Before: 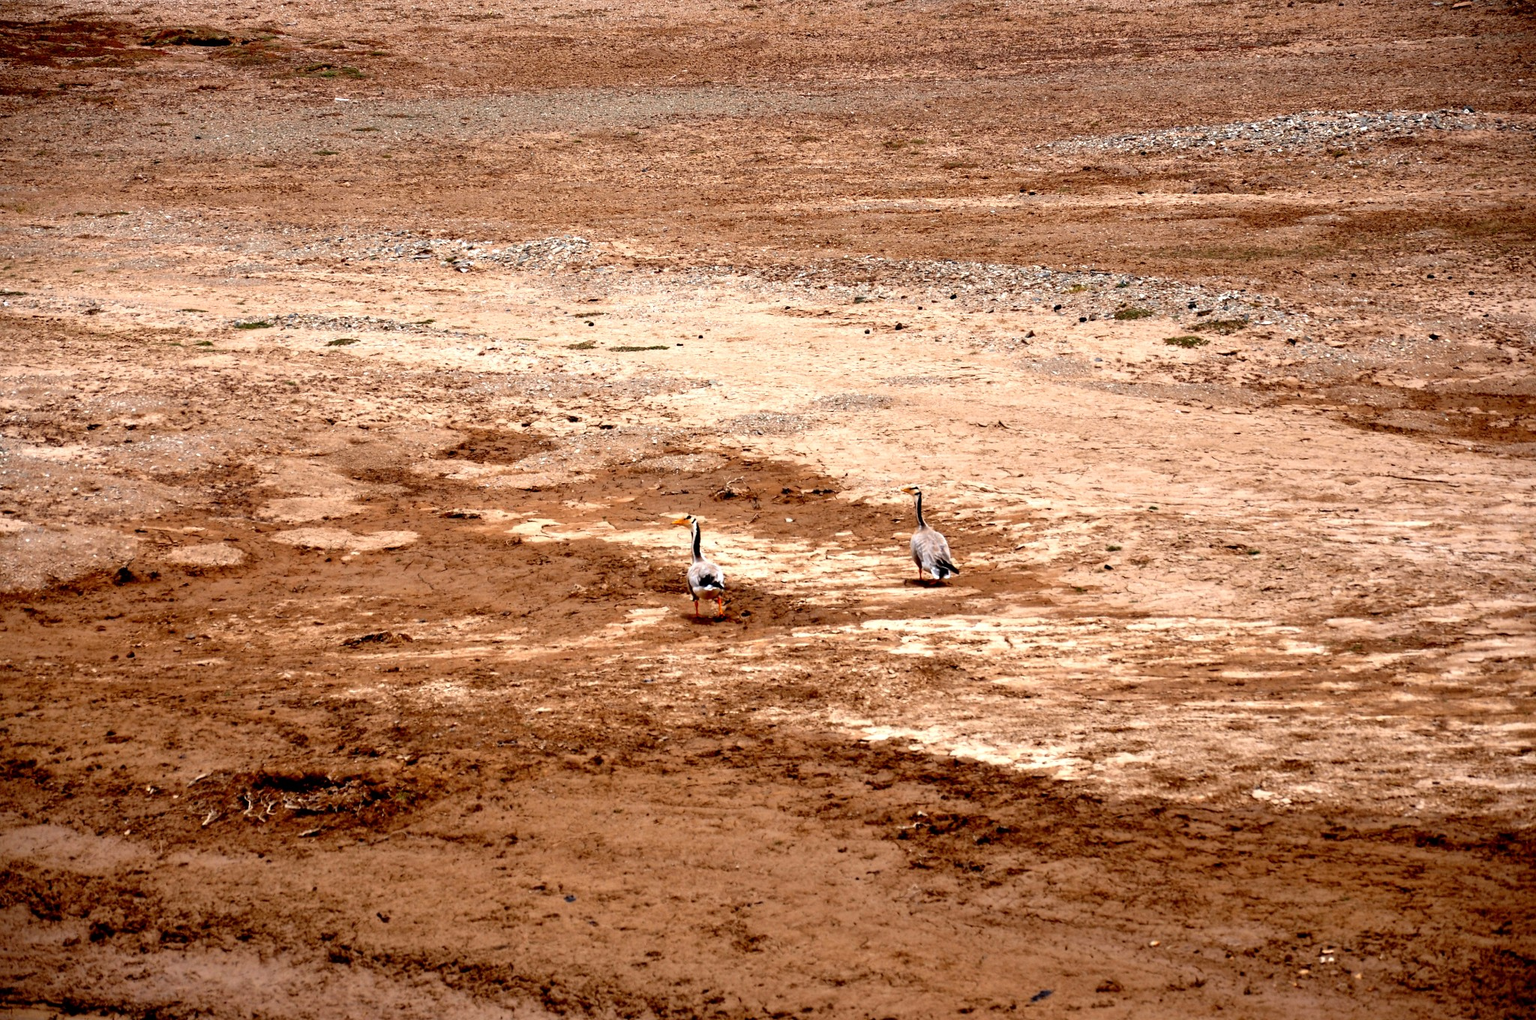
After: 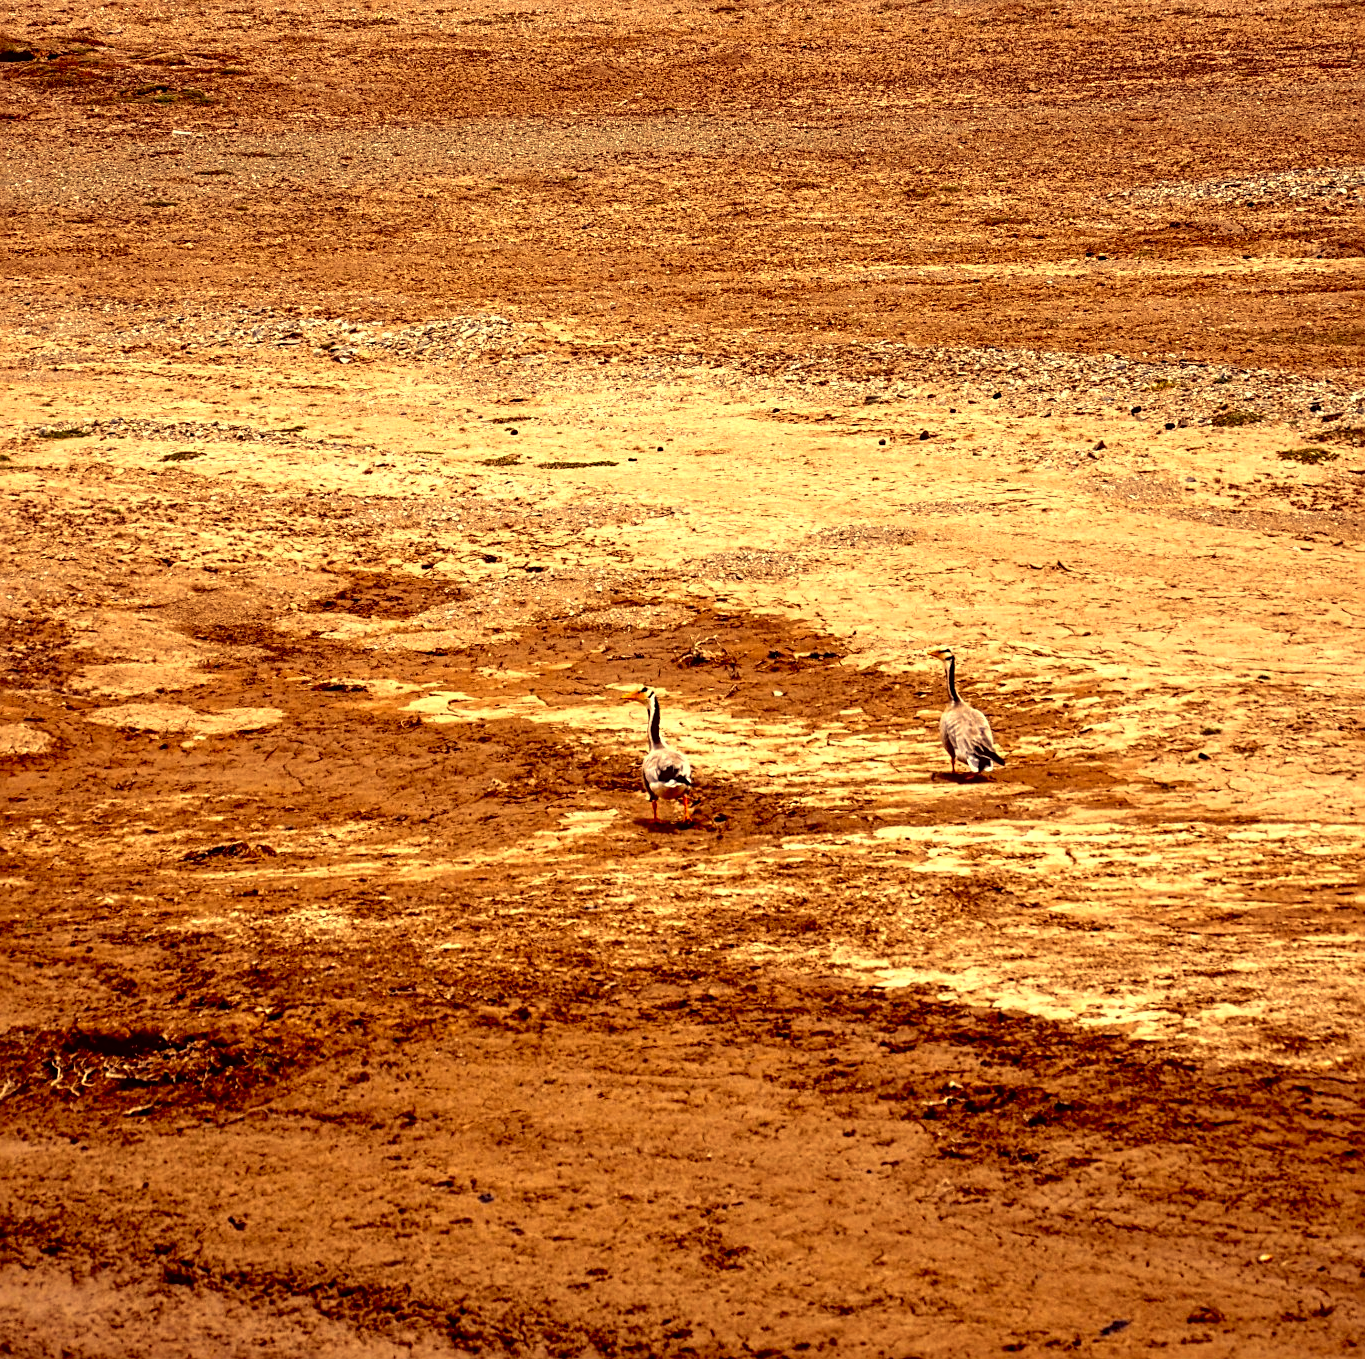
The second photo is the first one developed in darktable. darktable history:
crop and rotate: left 13.415%, right 19.893%
local contrast: detail 130%
color correction: highlights a* 9.63, highlights b* 38.57, shadows a* 15.08, shadows b* 3.33
sharpen: radius 3.107
